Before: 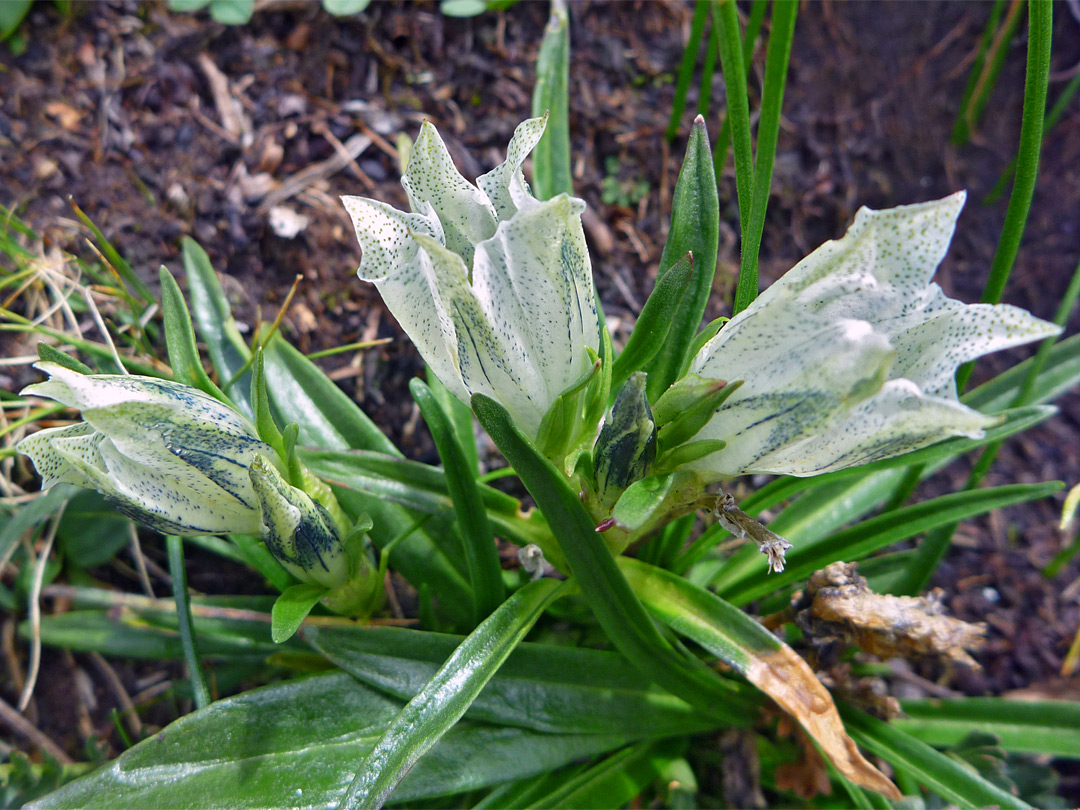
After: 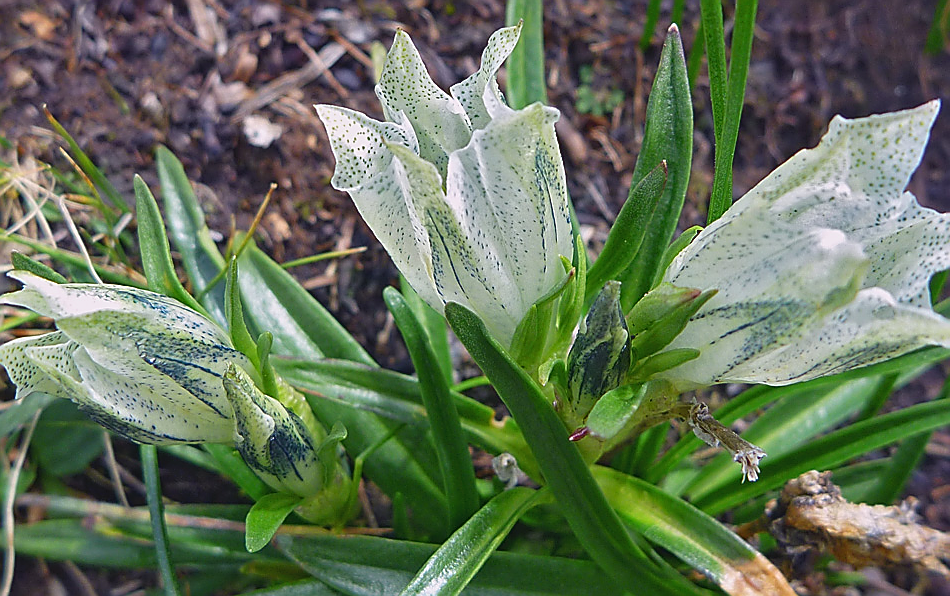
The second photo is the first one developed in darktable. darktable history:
sharpen: radius 1.4, amount 1.25, threshold 0.7
tone equalizer: on, module defaults
contrast brightness saturation: contrast -0.11
crop and rotate: left 2.425%, top 11.305%, right 9.6%, bottom 15.08%
